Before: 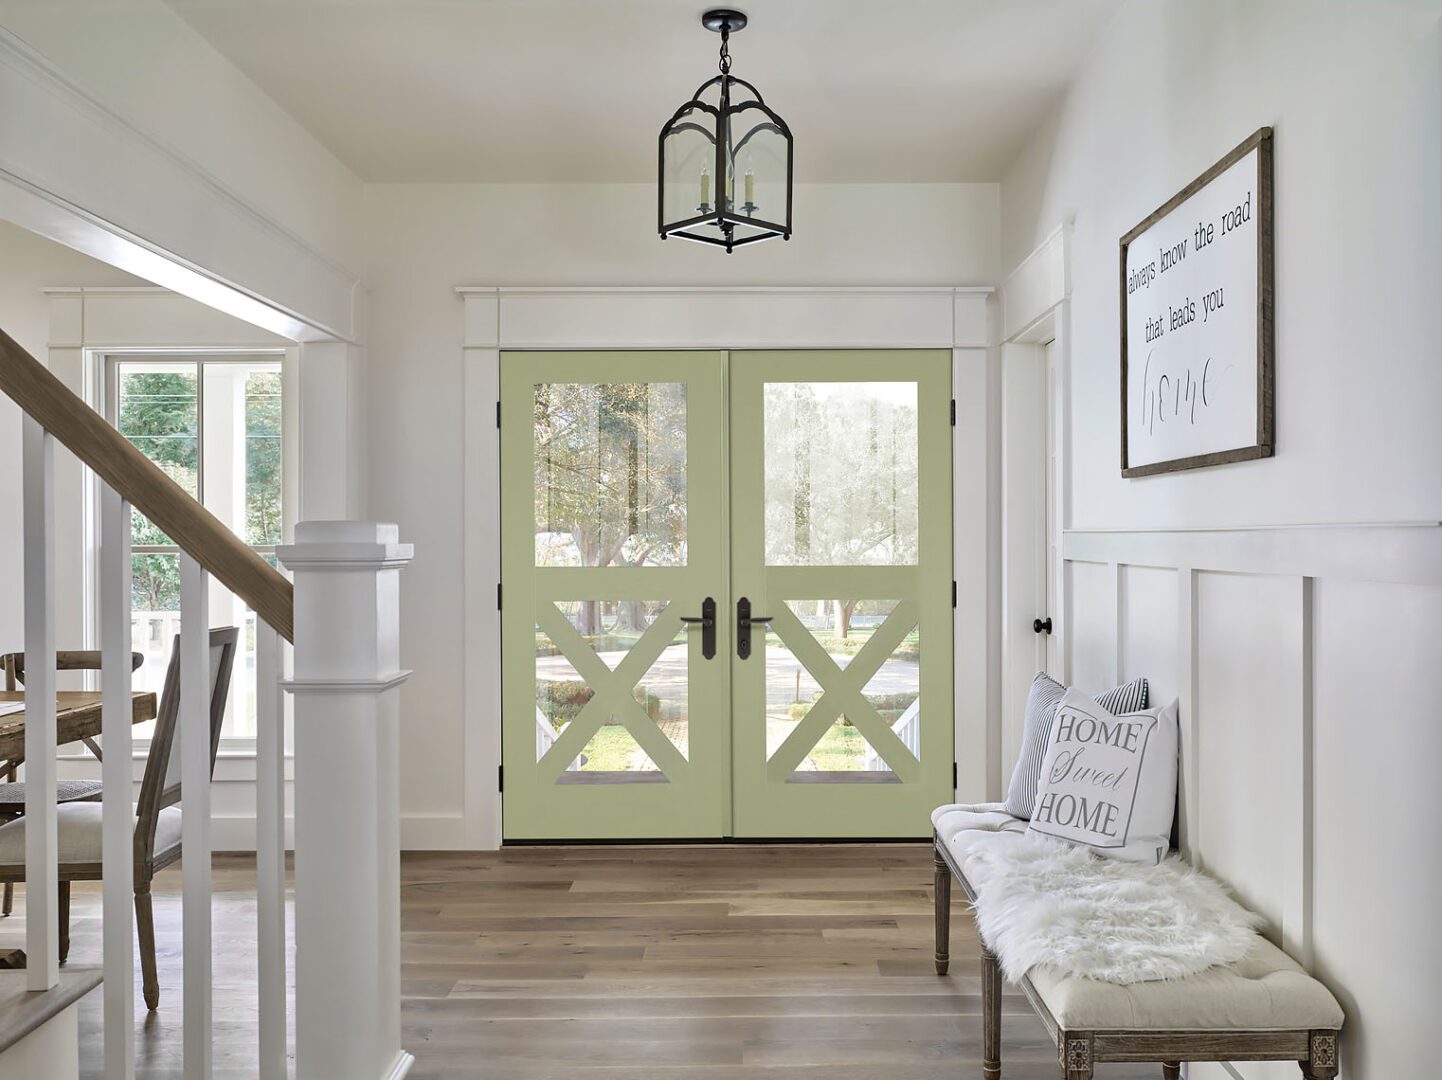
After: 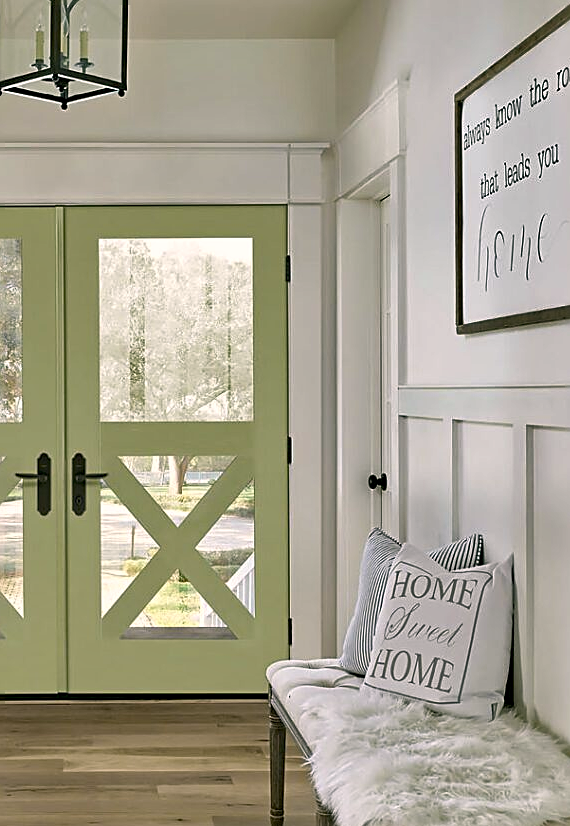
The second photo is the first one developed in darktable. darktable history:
haze removal: compatibility mode true, adaptive false
color correction: highlights a* 4.4, highlights b* 4.94, shadows a* -7.43, shadows b* 4.89
crop: left 46.18%, top 13.38%, right 14.236%, bottom 10.106%
sharpen: on, module defaults
shadows and highlights: soften with gaussian
